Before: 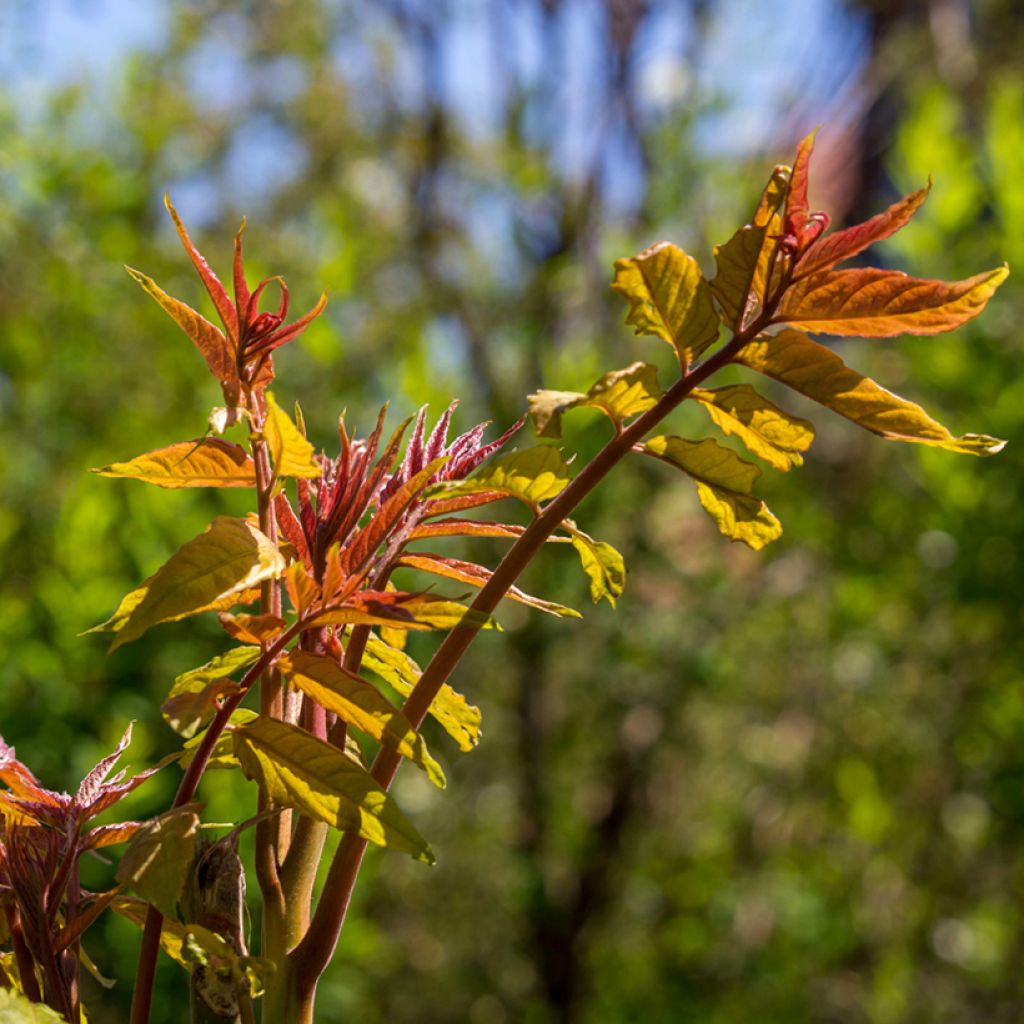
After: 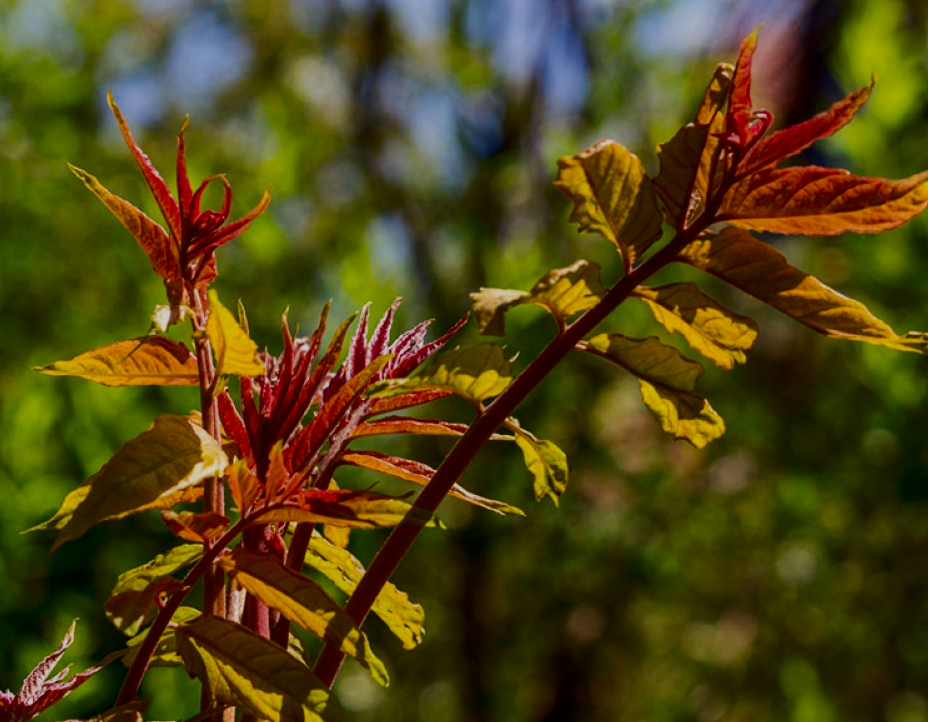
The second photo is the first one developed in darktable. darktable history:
filmic rgb: black relative exposure -7.65 EV, white relative exposure 4.56 EV, hardness 3.61
crop: left 5.579%, top 10.015%, right 3.746%, bottom 19.39%
contrast brightness saturation: contrast 0.193, brightness -0.244, saturation 0.119
contrast equalizer: y [[0.5, 0.488, 0.462, 0.461, 0.491, 0.5], [0.5 ×6], [0.5 ×6], [0 ×6], [0 ×6]]
